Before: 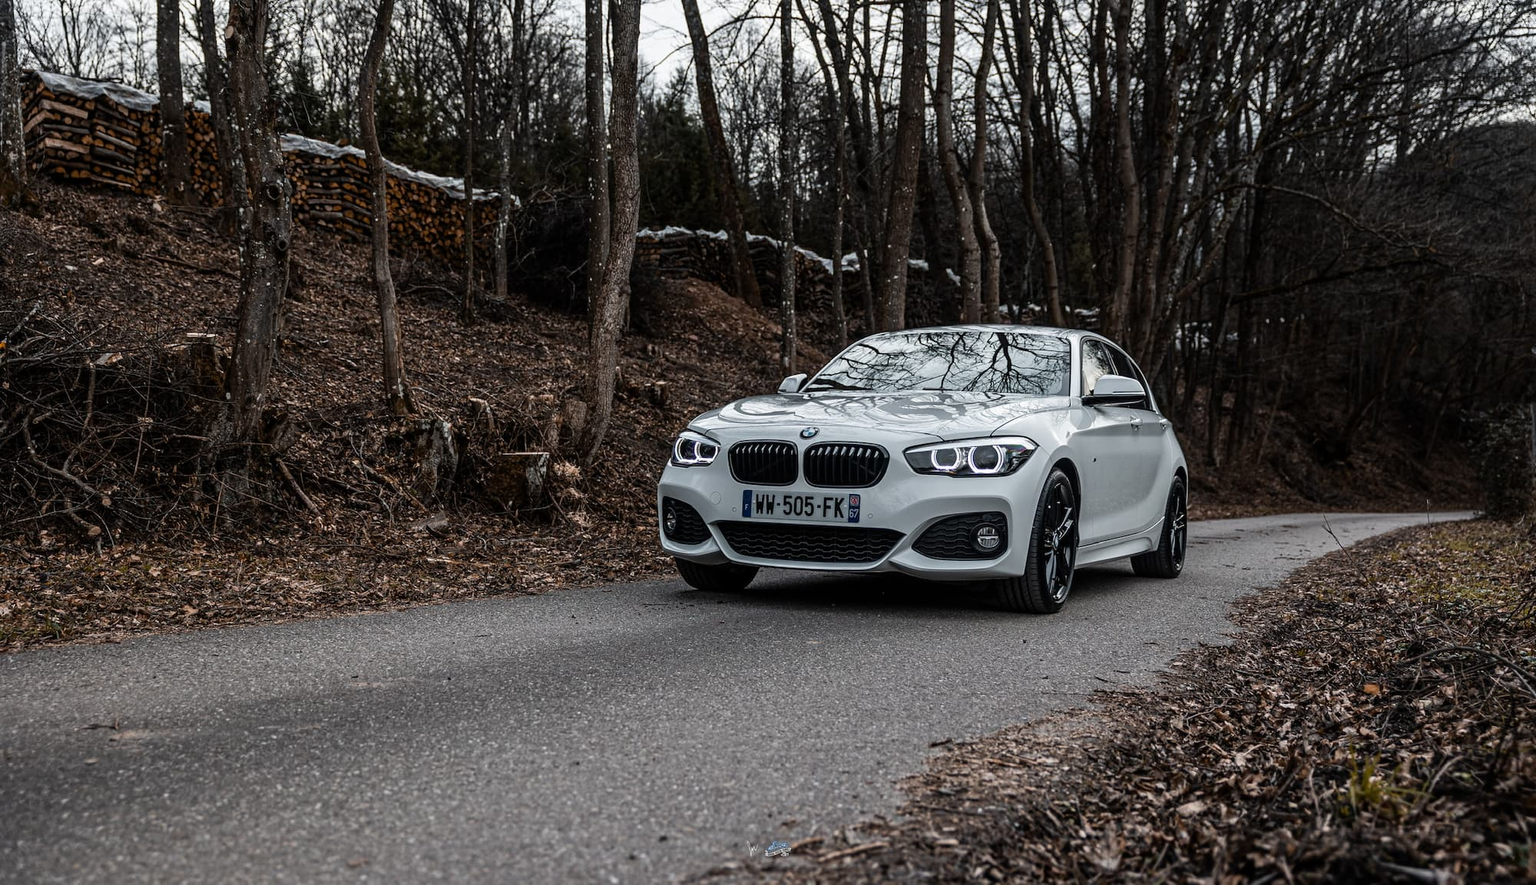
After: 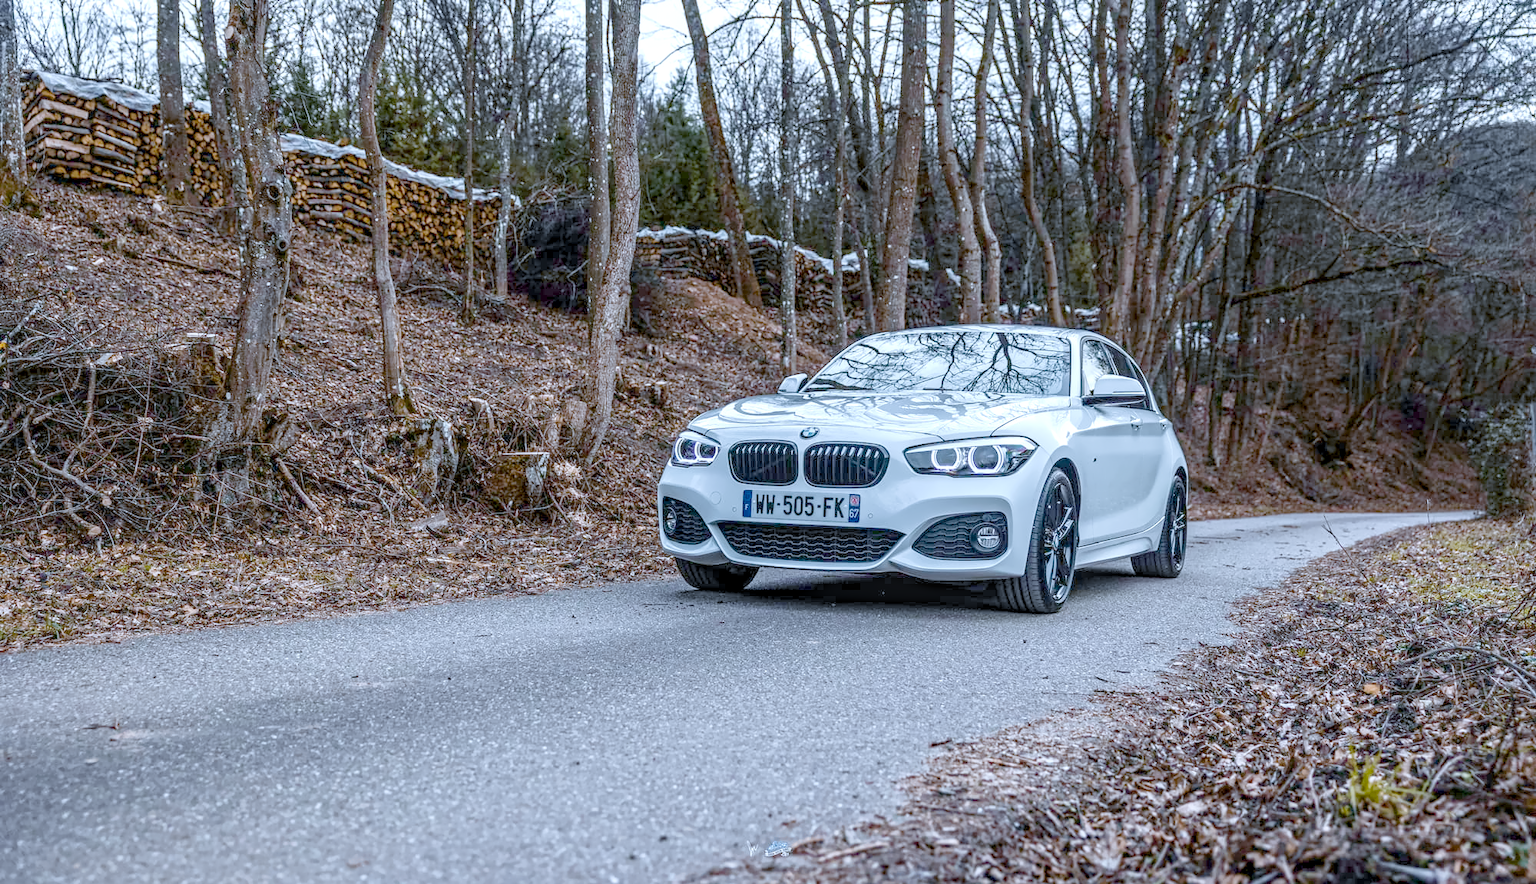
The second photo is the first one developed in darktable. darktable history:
local contrast: on, module defaults
color calibration: x 0.37, y 0.382, temperature 4313.32 K
denoise (profiled): preserve shadows 1.43, scattering 0.005, a [-1, 0, 0], compensate highlight preservation false
haze removal: compatibility mode true, adaptive false
highlight reconstruction: on, module defaults
lens correction: scale 1, crop 1, focal 35, aperture 16, distance 1.55, camera "Canon EOS RP", lens "Canon RF 35mm F1.8 MACRO IS STM"
velvia: on, module defaults
color balance rgb: perceptual saturation grading › global saturation 35%, perceptual saturation grading › highlights -25%, perceptual saturation grading › shadows 50%
